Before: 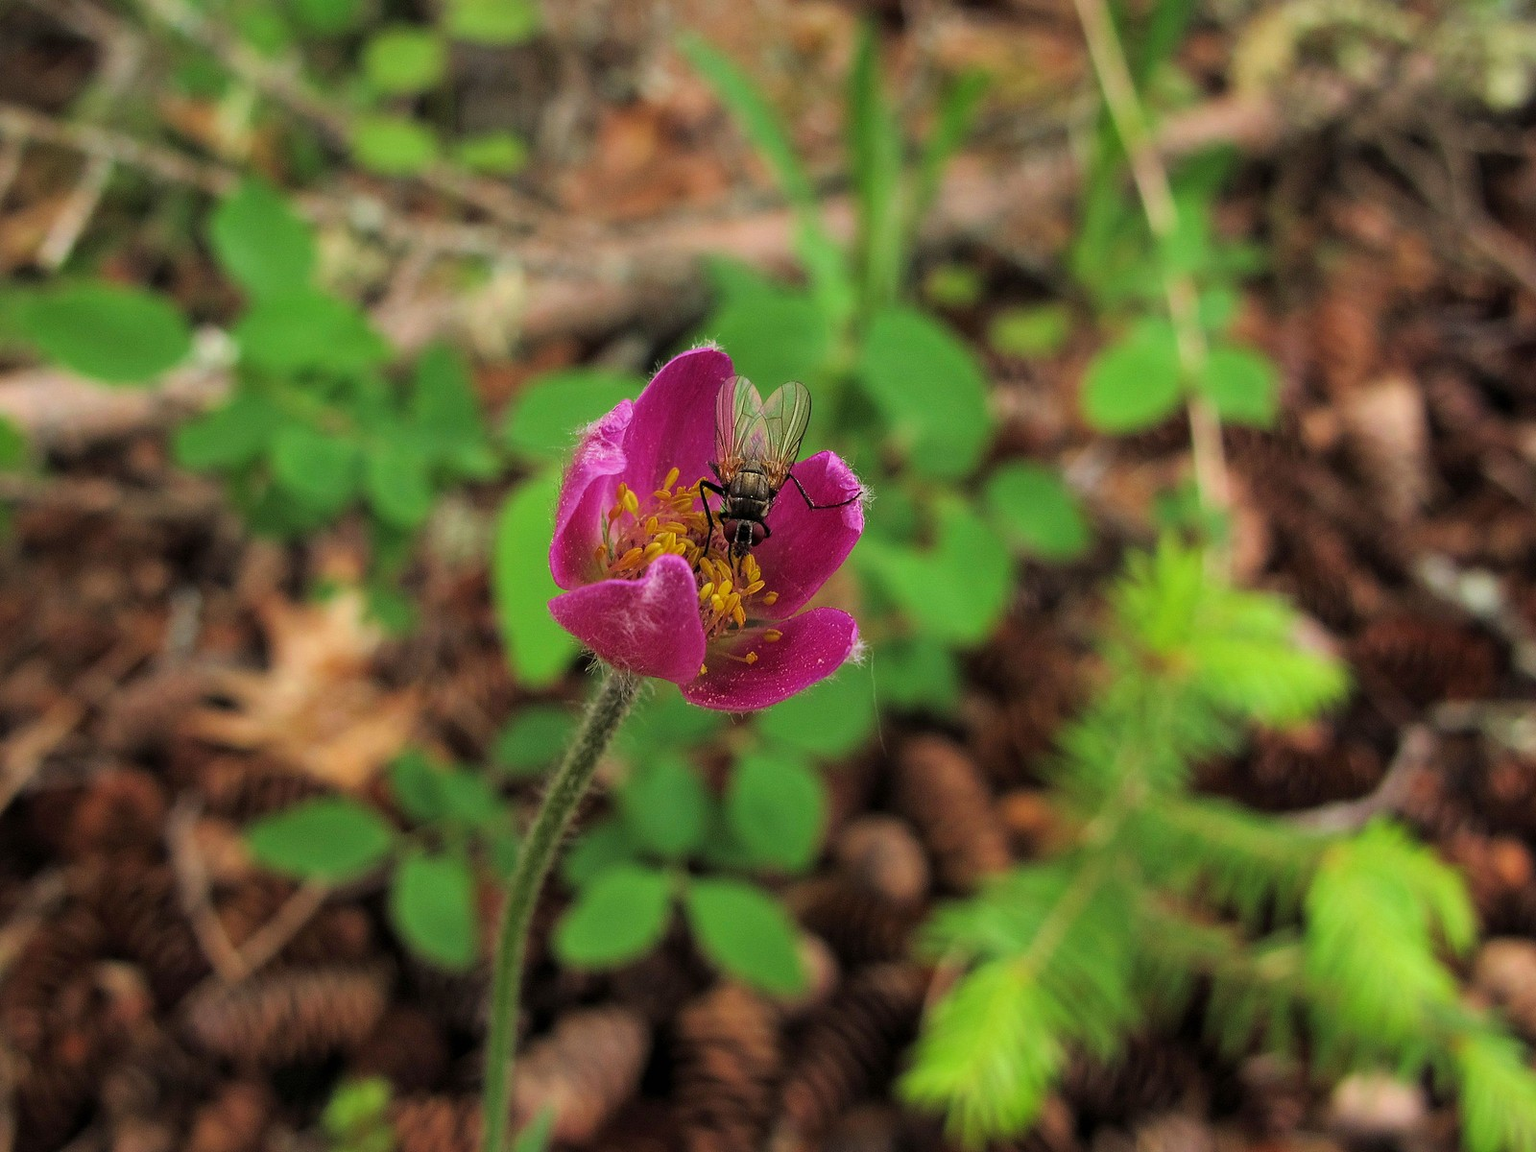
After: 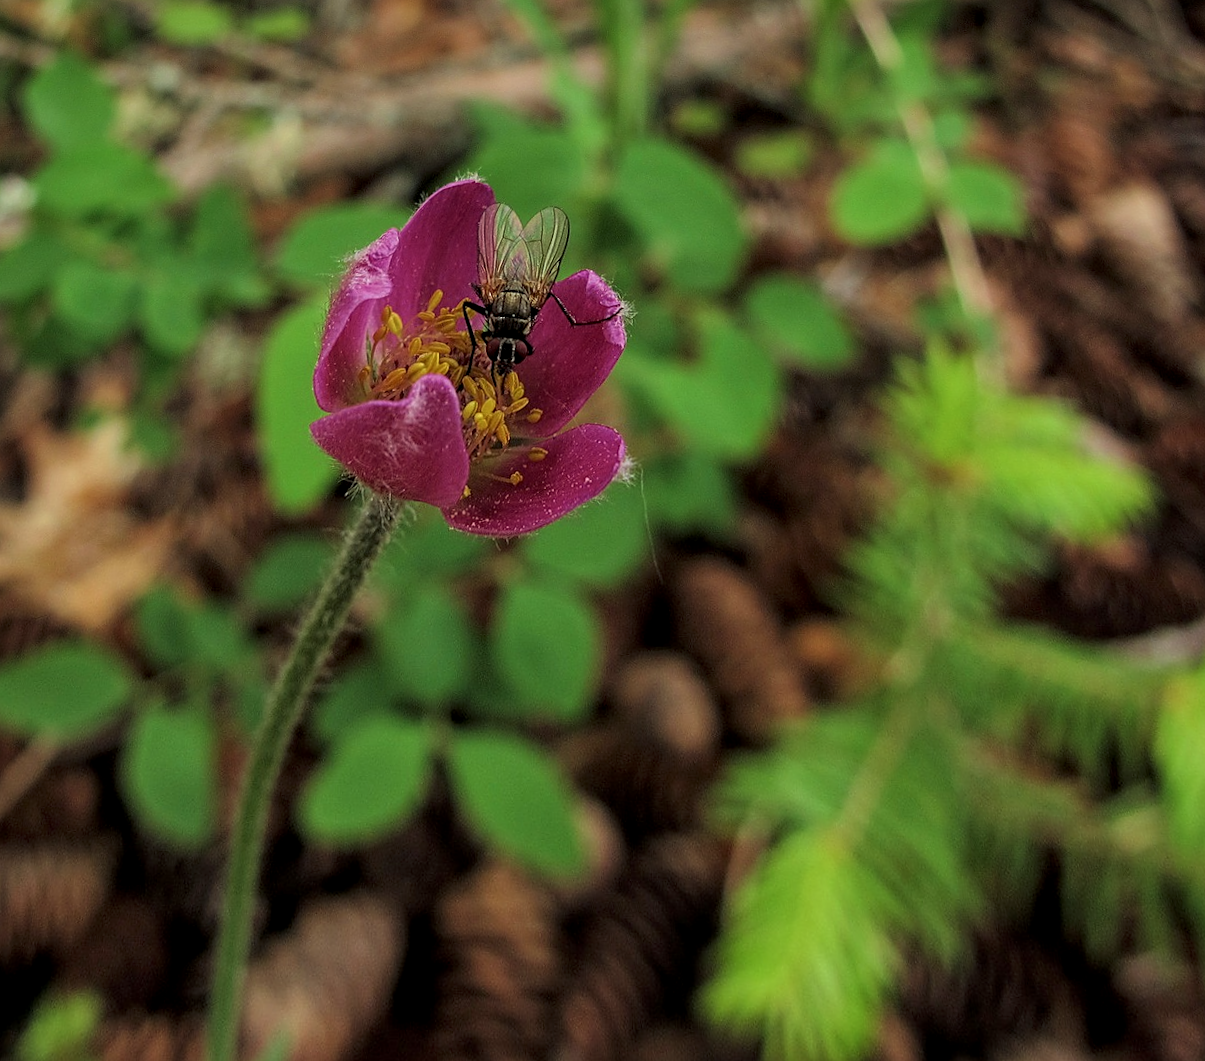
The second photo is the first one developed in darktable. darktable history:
local contrast: on, module defaults
rotate and perspective: rotation 0.72°, lens shift (vertical) -0.352, lens shift (horizontal) -0.051, crop left 0.152, crop right 0.859, crop top 0.019, crop bottom 0.964
sharpen: on, module defaults
crop and rotate: angle 1.96°, left 5.673%, top 5.673%
contrast brightness saturation: saturation -0.05
color correction: highlights a* -4.73, highlights b* 5.06, saturation 0.97
exposure: exposure -0.462 EV, compensate highlight preservation false
tone equalizer: on, module defaults
